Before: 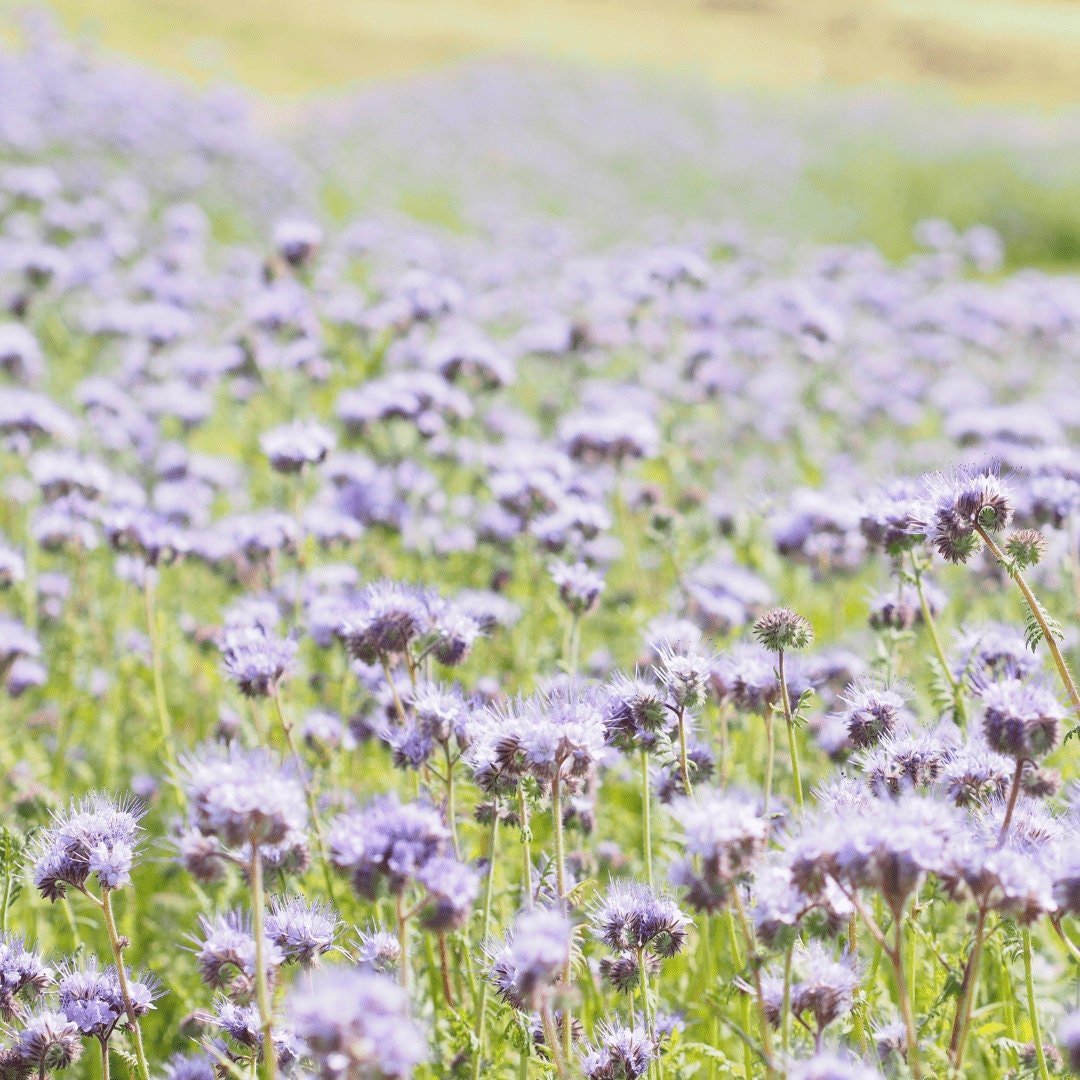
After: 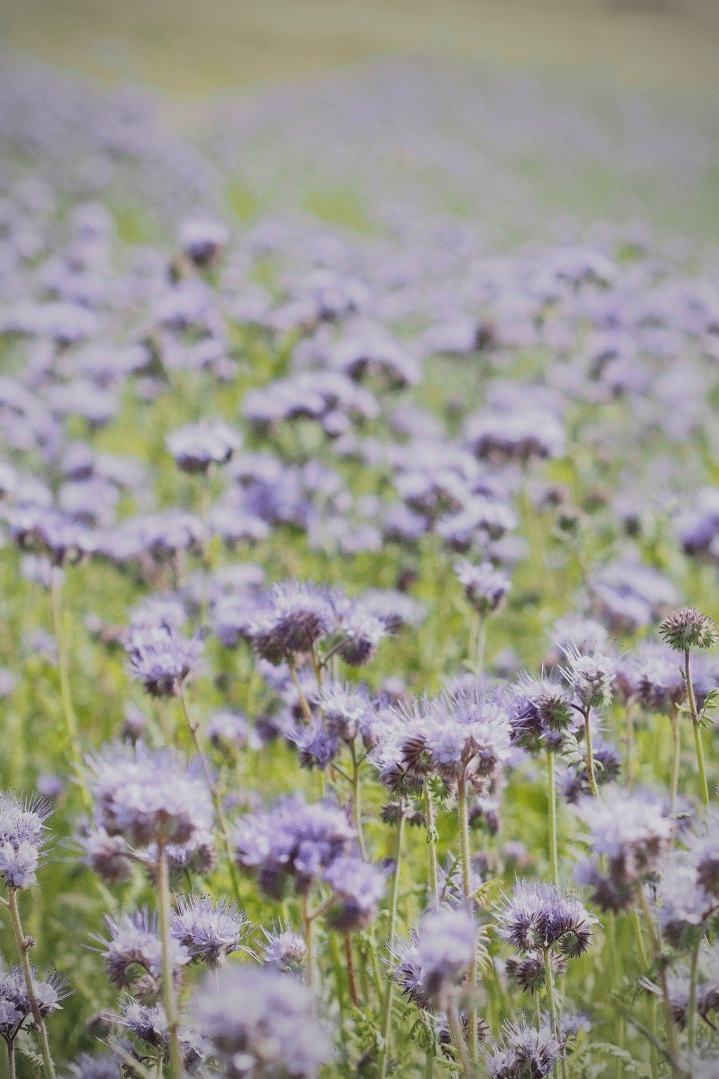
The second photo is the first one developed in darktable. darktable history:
vignetting: fall-off start 71.74%
exposure: exposure -0.492 EV, compensate highlight preservation false
shadows and highlights: shadows 37.27, highlights -28.18, soften with gaussian
crop and rotate: left 8.786%, right 24.548%
